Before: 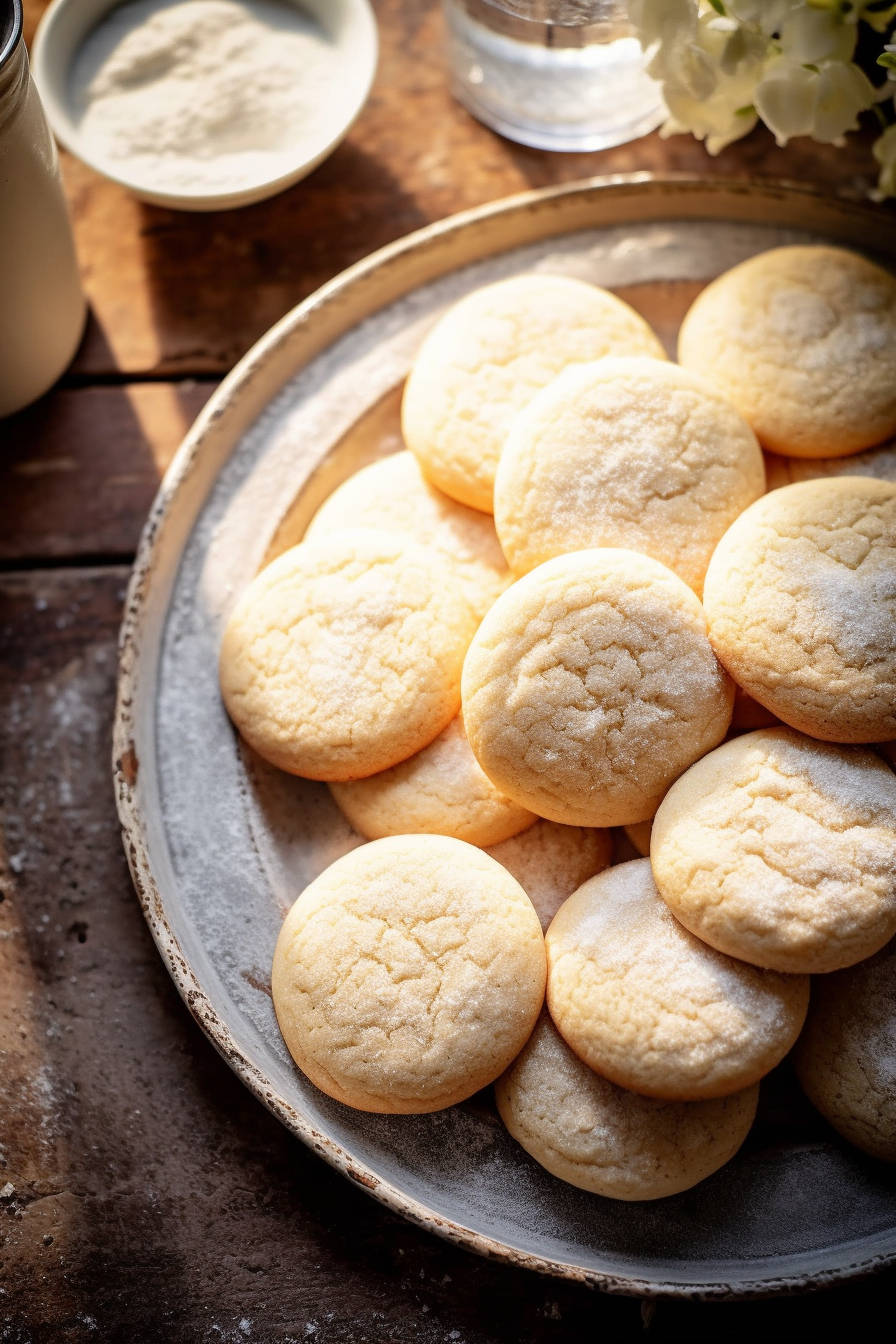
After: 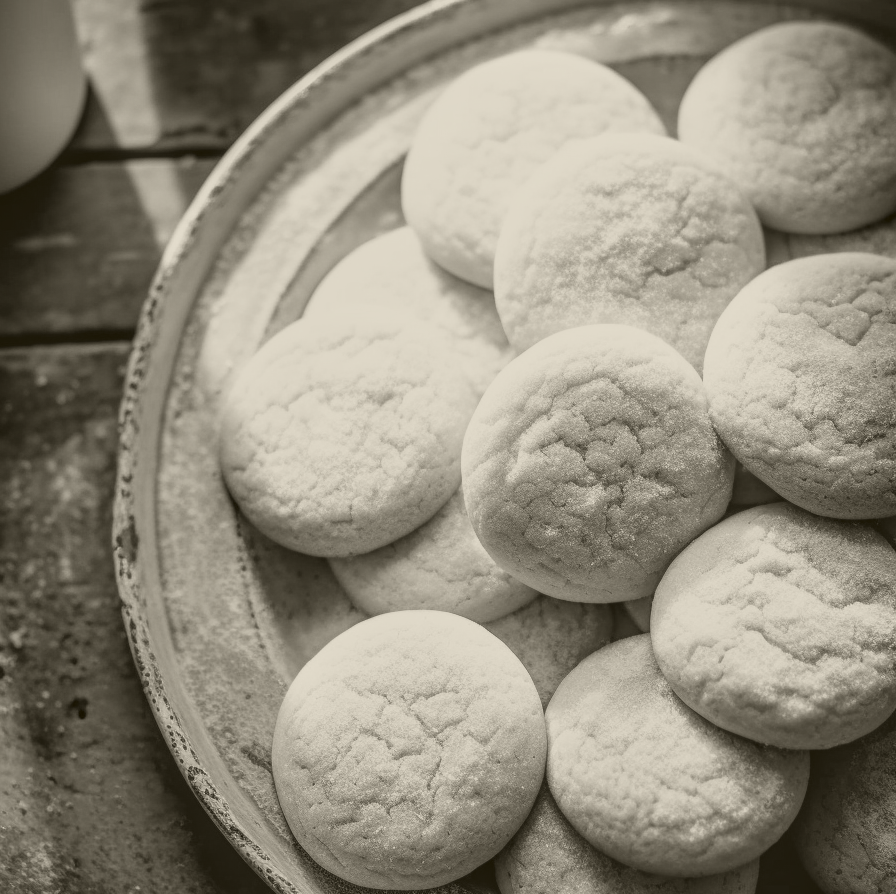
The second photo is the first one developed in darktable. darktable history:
local contrast: highlights 25%, detail 150%
color correction: saturation 0.85
exposure: black level correction 0, exposure 0.877 EV, compensate exposure bias true, compensate highlight preservation false
crop: top 16.727%, bottom 16.727%
colorize: hue 41.44°, saturation 22%, source mix 60%, lightness 10.61%
